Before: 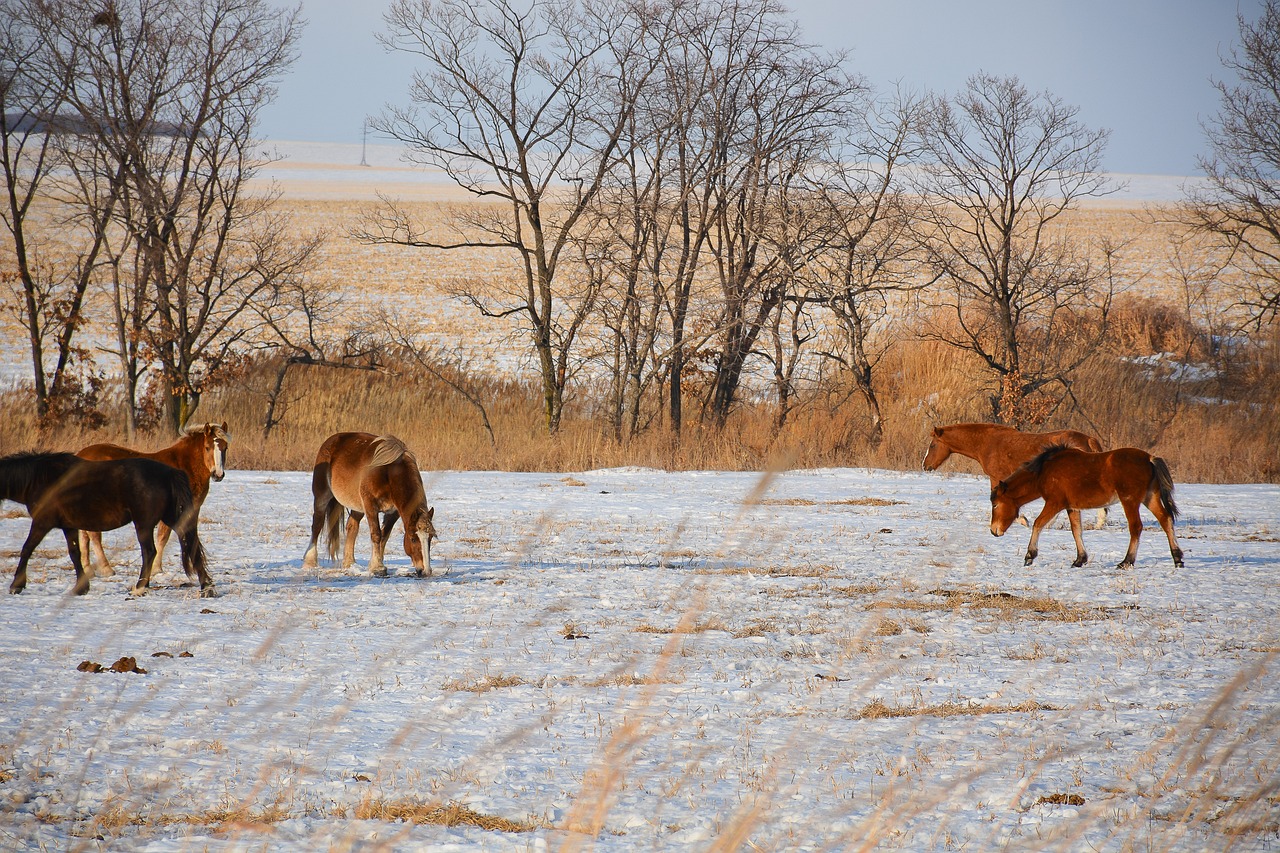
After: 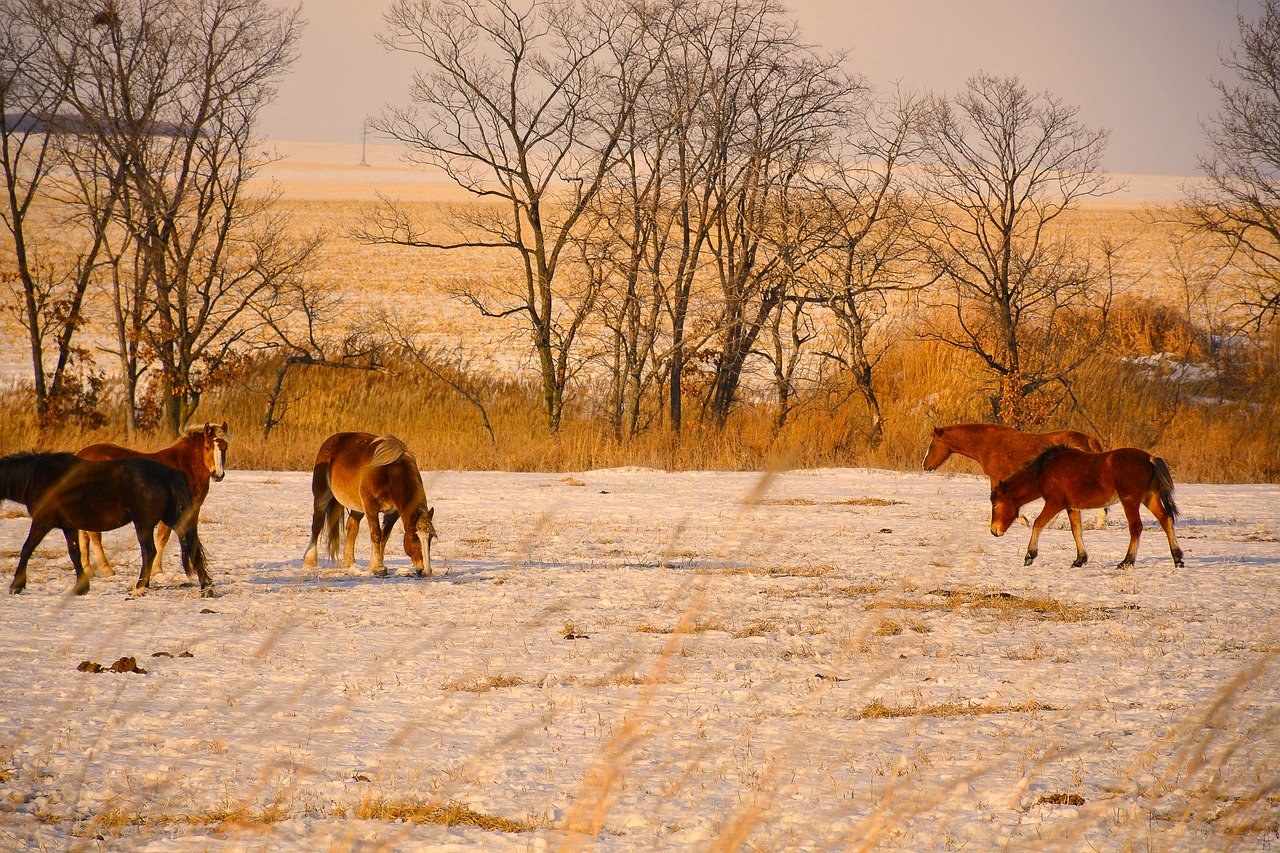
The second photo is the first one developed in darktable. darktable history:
color correction: highlights a* 15, highlights b* 31.55
color balance rgb: perceptual saturation grading › global saturation 20%, perceptual saturation grading › highlights -25%, perceptual saturation grading › shadows 25%
